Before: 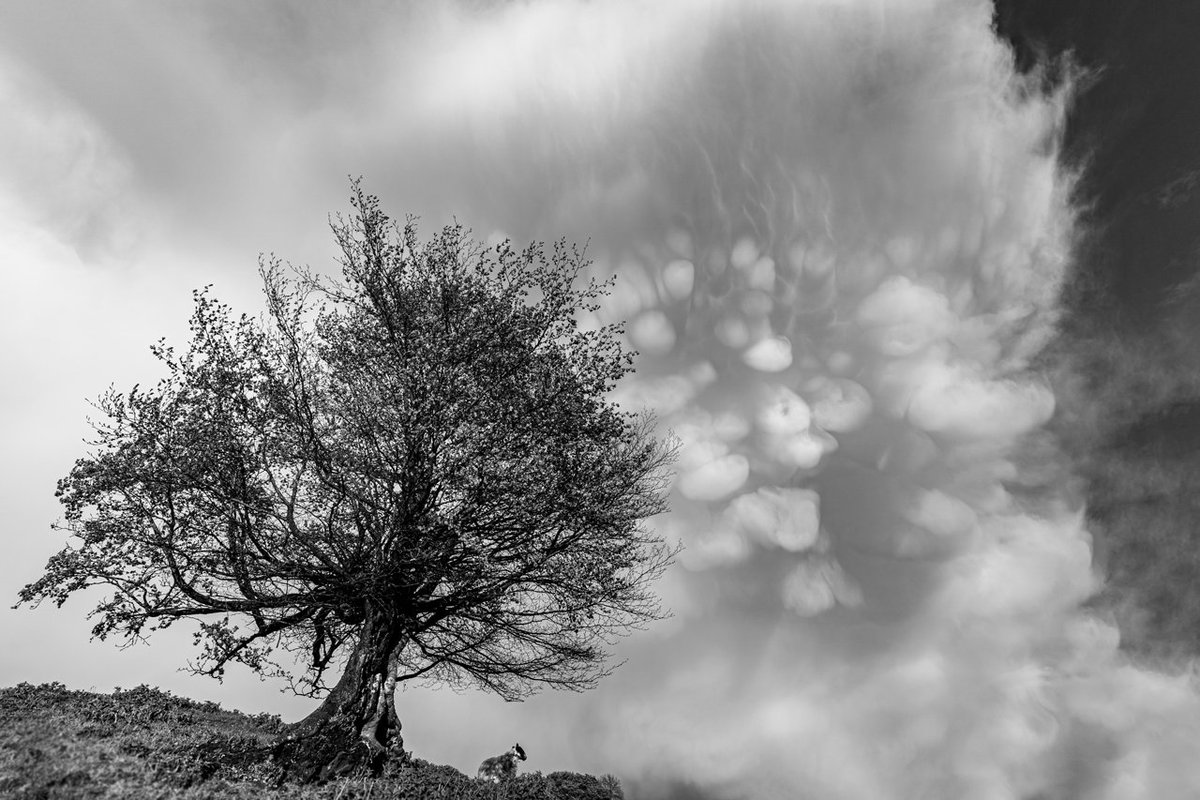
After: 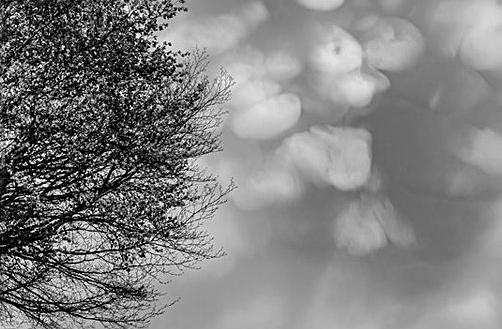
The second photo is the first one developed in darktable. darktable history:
crop: left 37.407%, top 45.183%, right 20.682%, bottom 13.579%
shadows and highlights: shadows color adjustment 97.66%, low approximation 0.01, soften with gaussian
sharpen: on, module defaults
exposure: exposure -0.002 EV, compensate exposure bias true, compensate highlight preservation false
